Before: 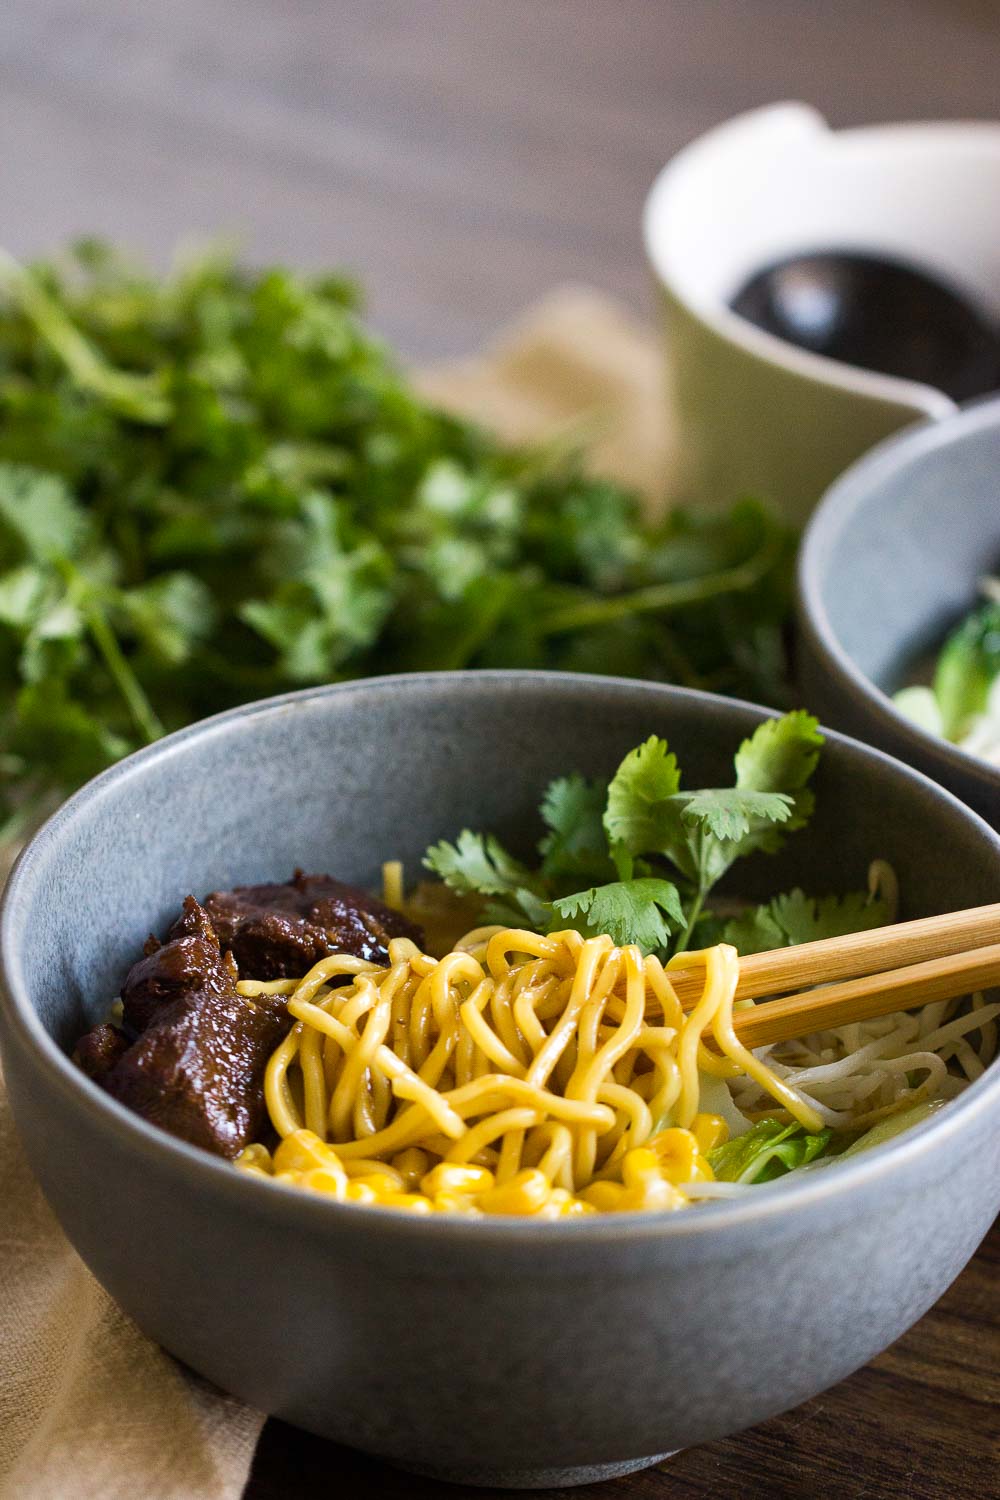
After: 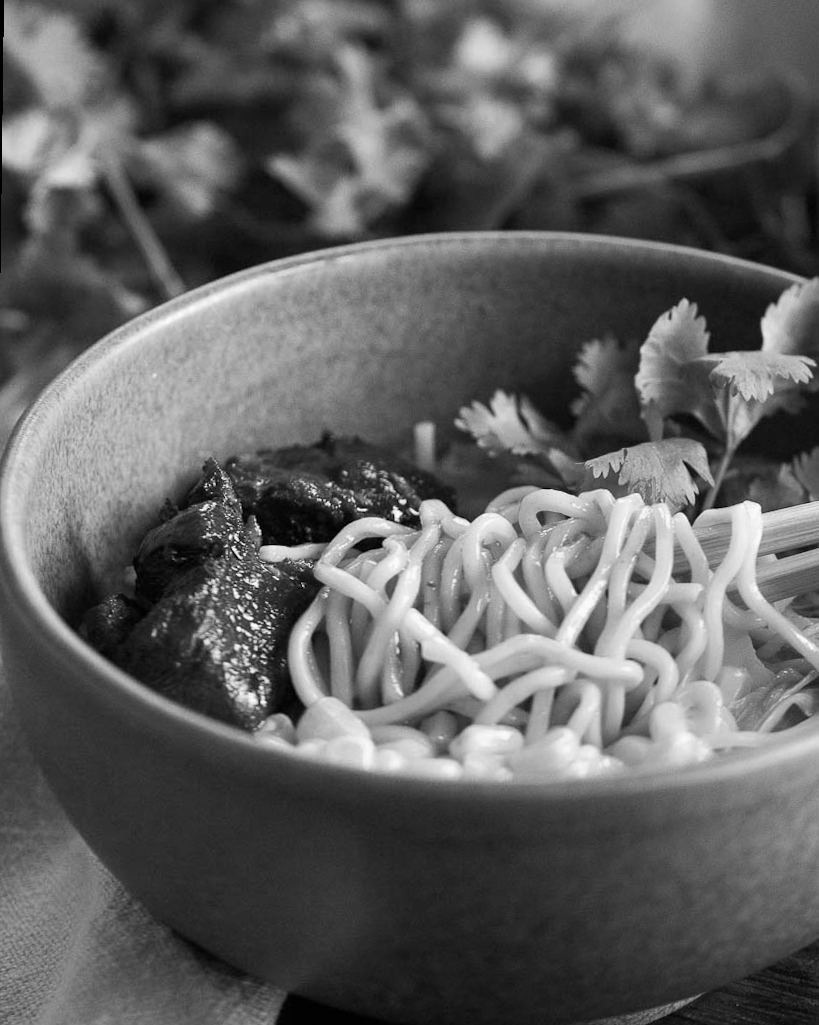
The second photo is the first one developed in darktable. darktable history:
crop: top 26.531%, right 17.959%
rotate and perspective: rotation 0.679°, lens shift (horizontal) 0.136, crop left 0.009, crop right 0.991, crop top 0.078, crop bottom 0.95
monochrome: on, module defaults
